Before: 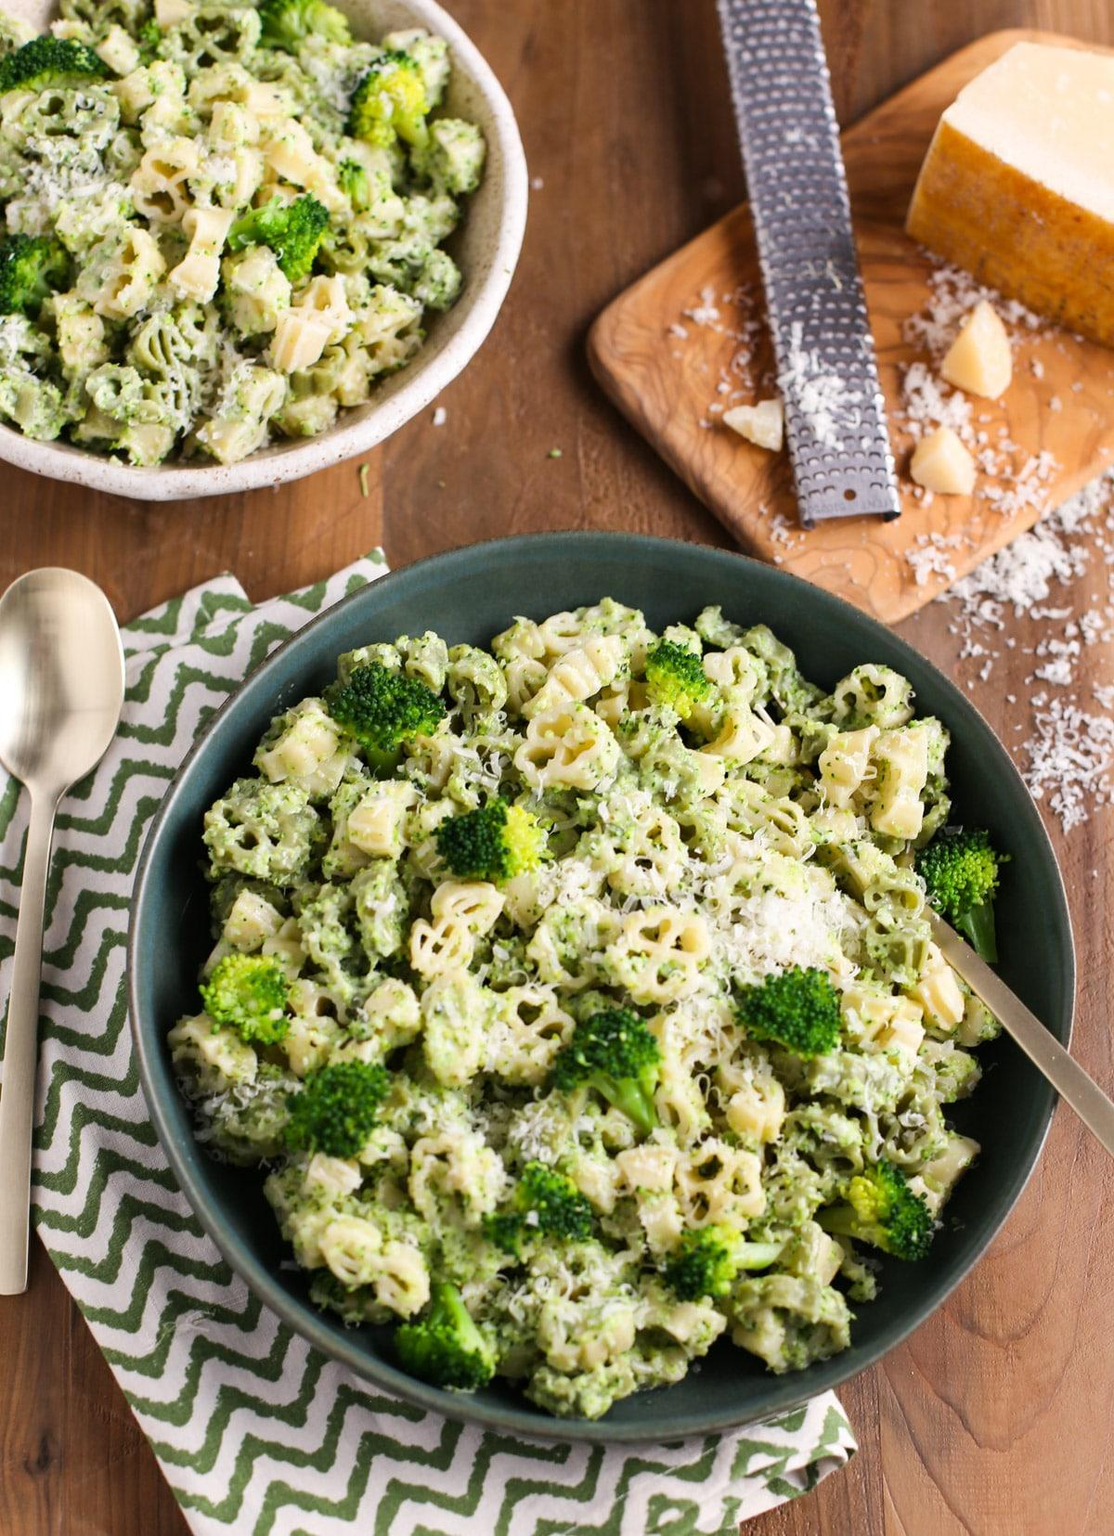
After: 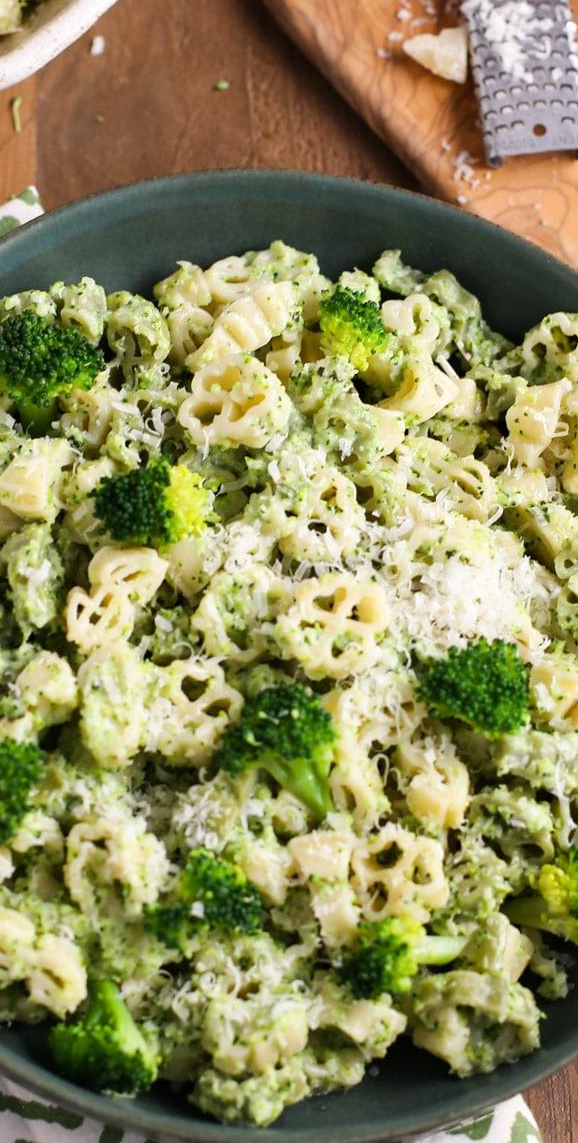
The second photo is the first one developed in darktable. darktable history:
crop: left 31.401%, top 24.404%, right 20.391%, bottom 6.498%
